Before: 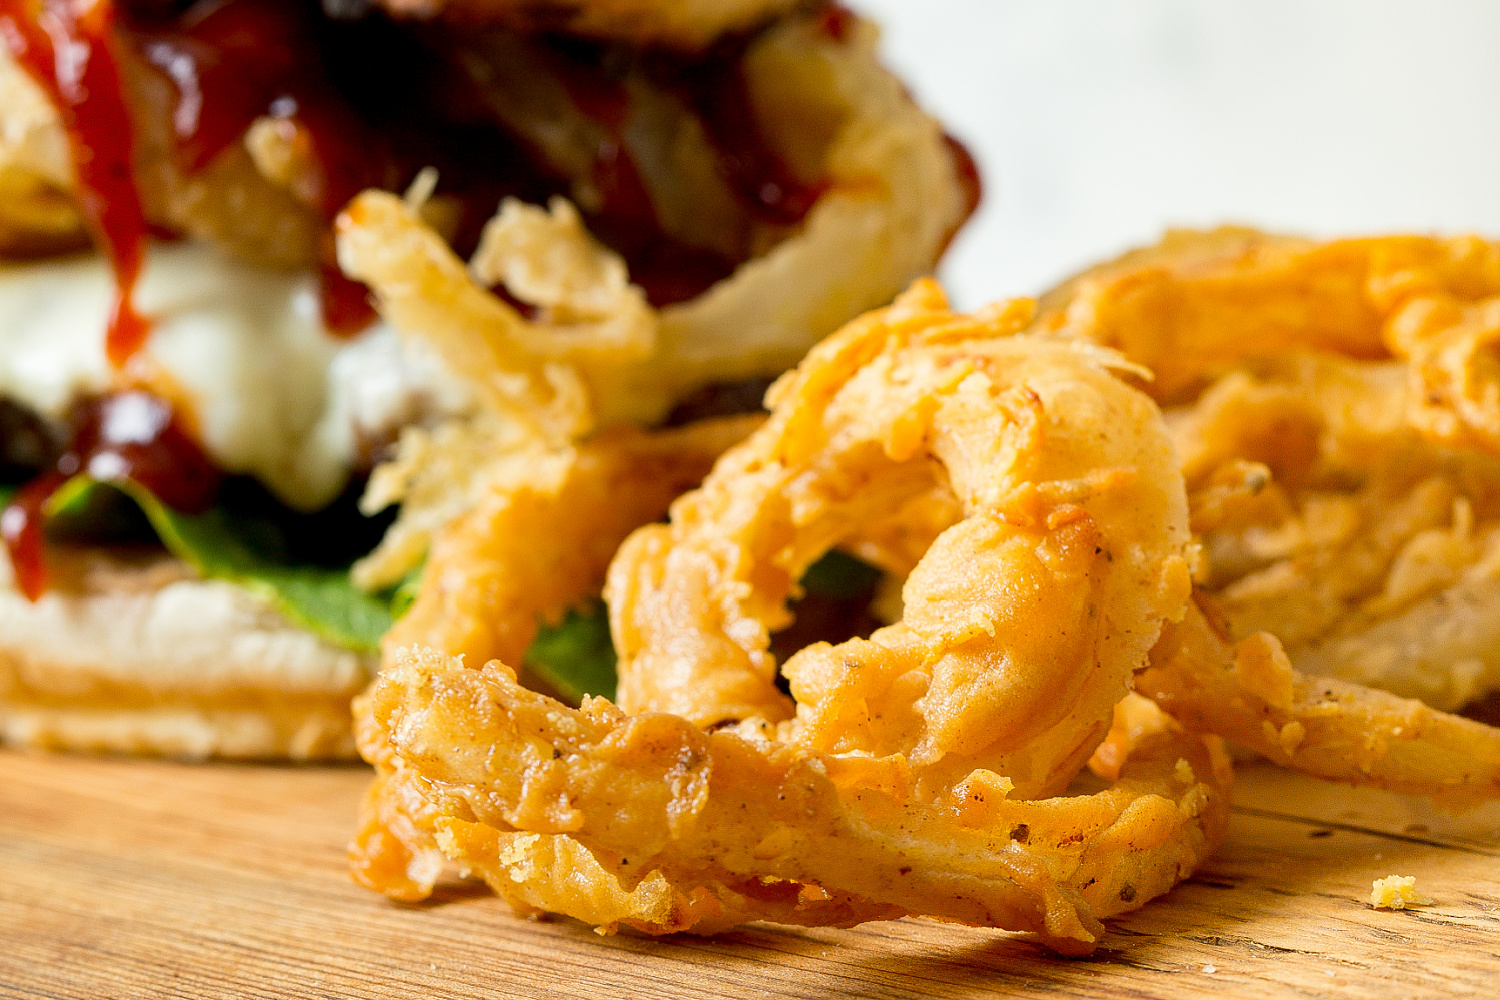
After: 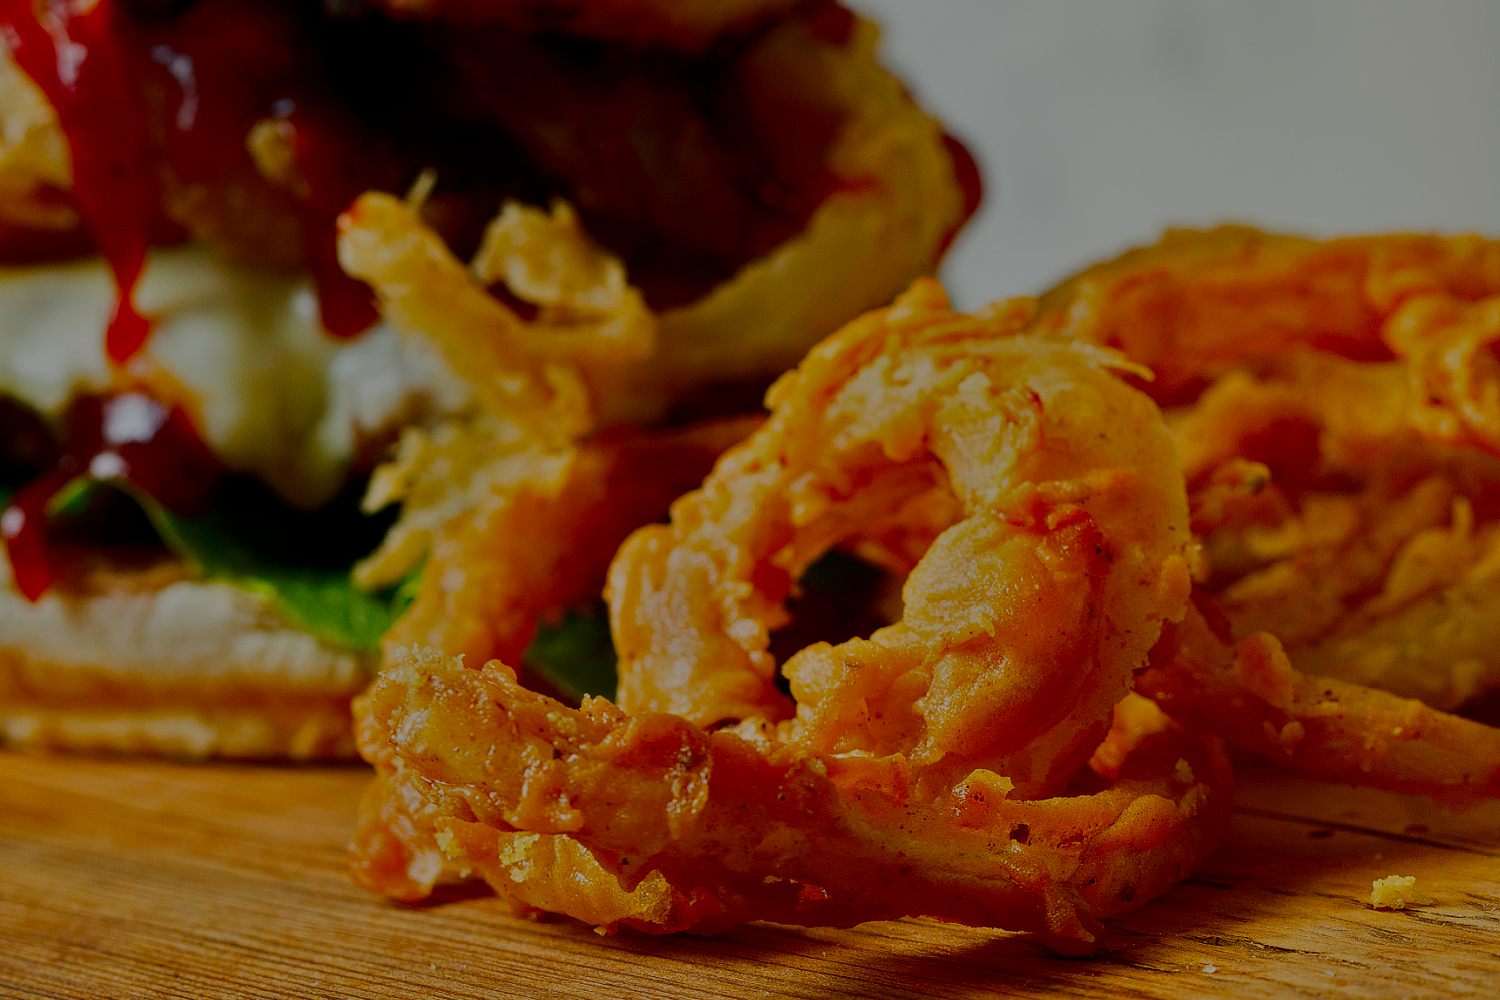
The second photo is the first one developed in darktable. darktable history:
color balance rgb: perceptual saturation grading › global saturation -3%
tone equalizer: -8 EV -2 EV, -7 EV -2 EV, -6 EV -2 EV, -5 EV -2 EV, -4 EV -2 EV, -3 EV -2 EV, -2 EV -2 EV, -1 EV -1.63 EV, +0 EV -2 EV
contrast brightness saturation: contrast 0.26, brightness 0.02, saturation 0.87
